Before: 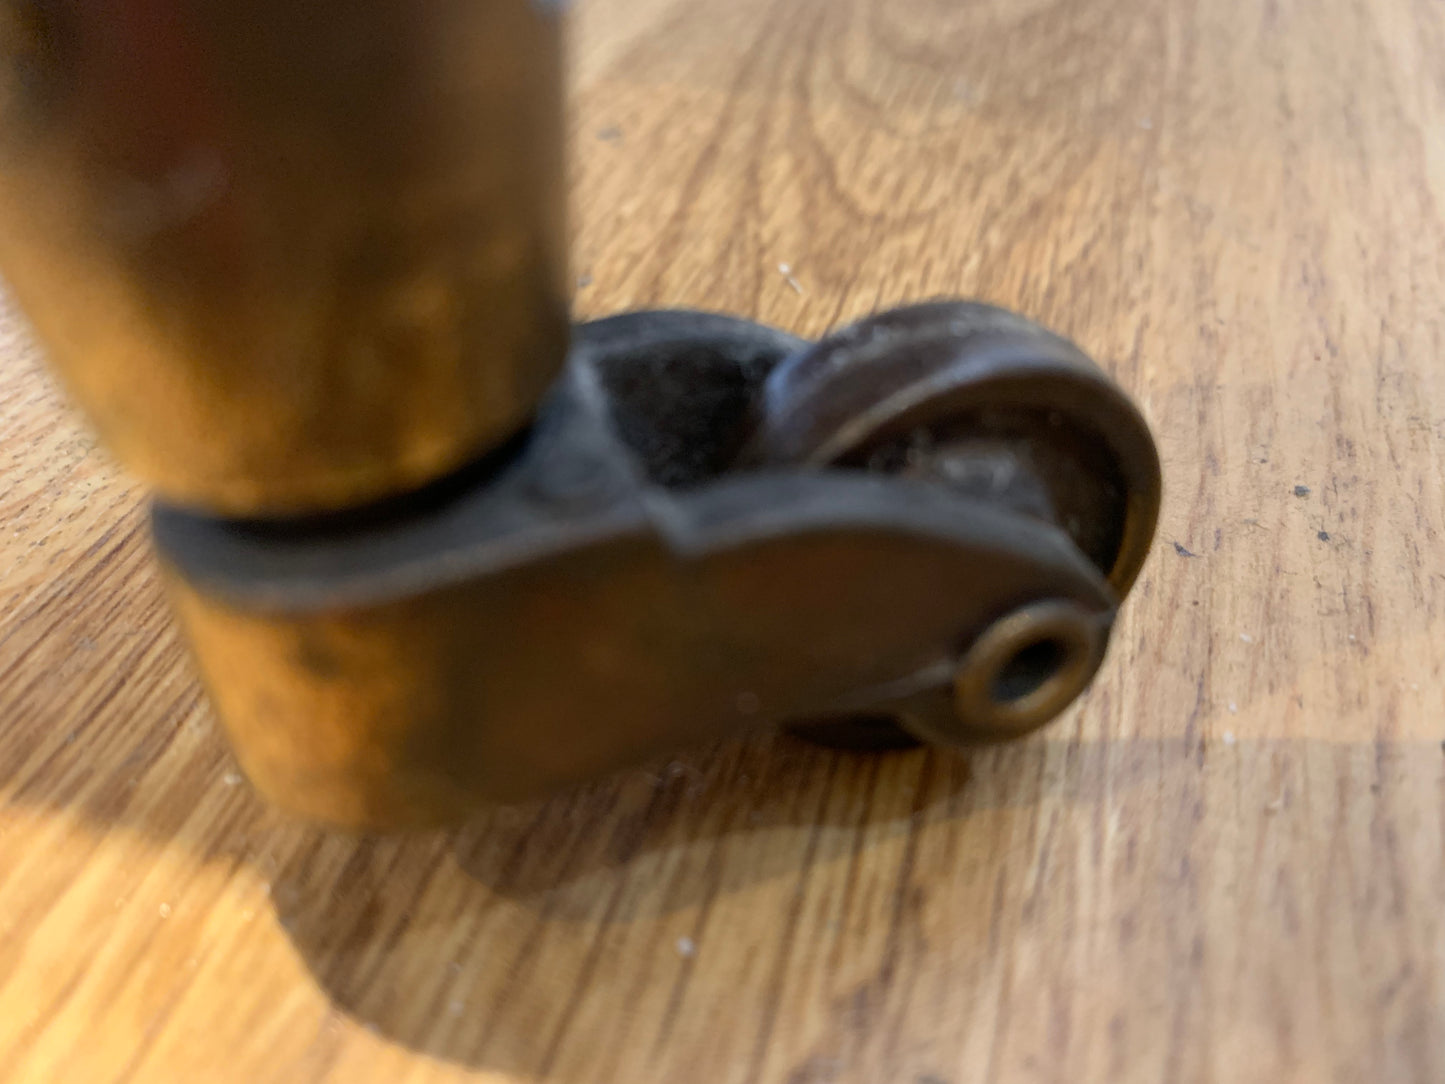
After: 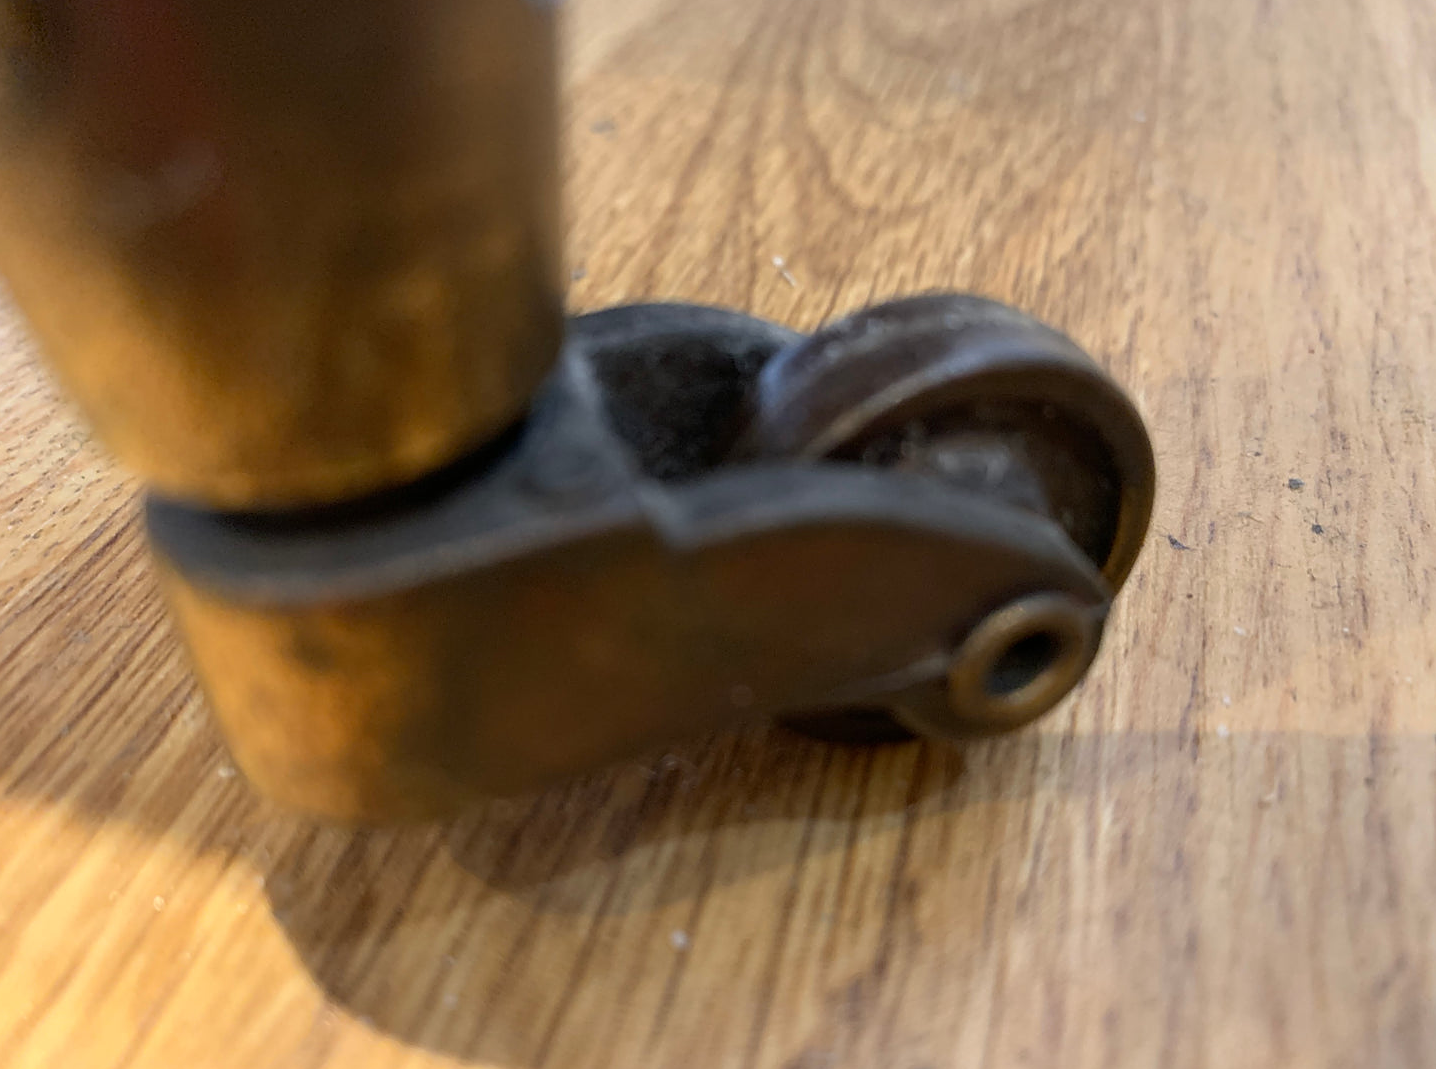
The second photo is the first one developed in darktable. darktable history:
sharpen: on, module defaults
crop: left 0.423%, top 0.7%, right 0.183%, bottom 0.675%
